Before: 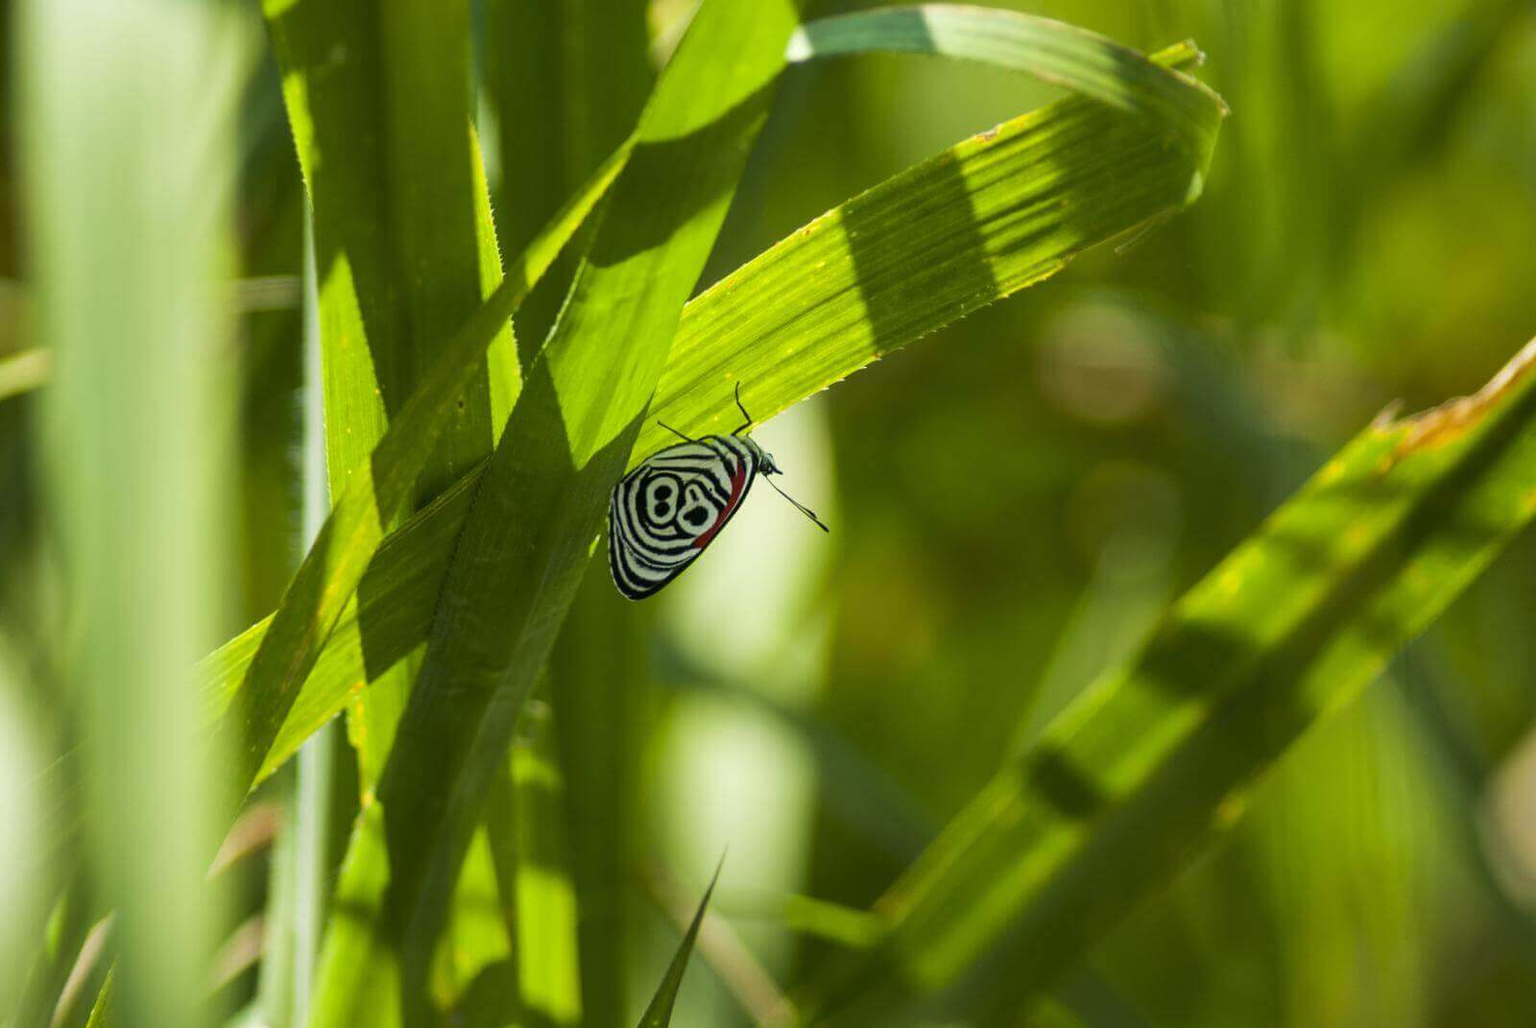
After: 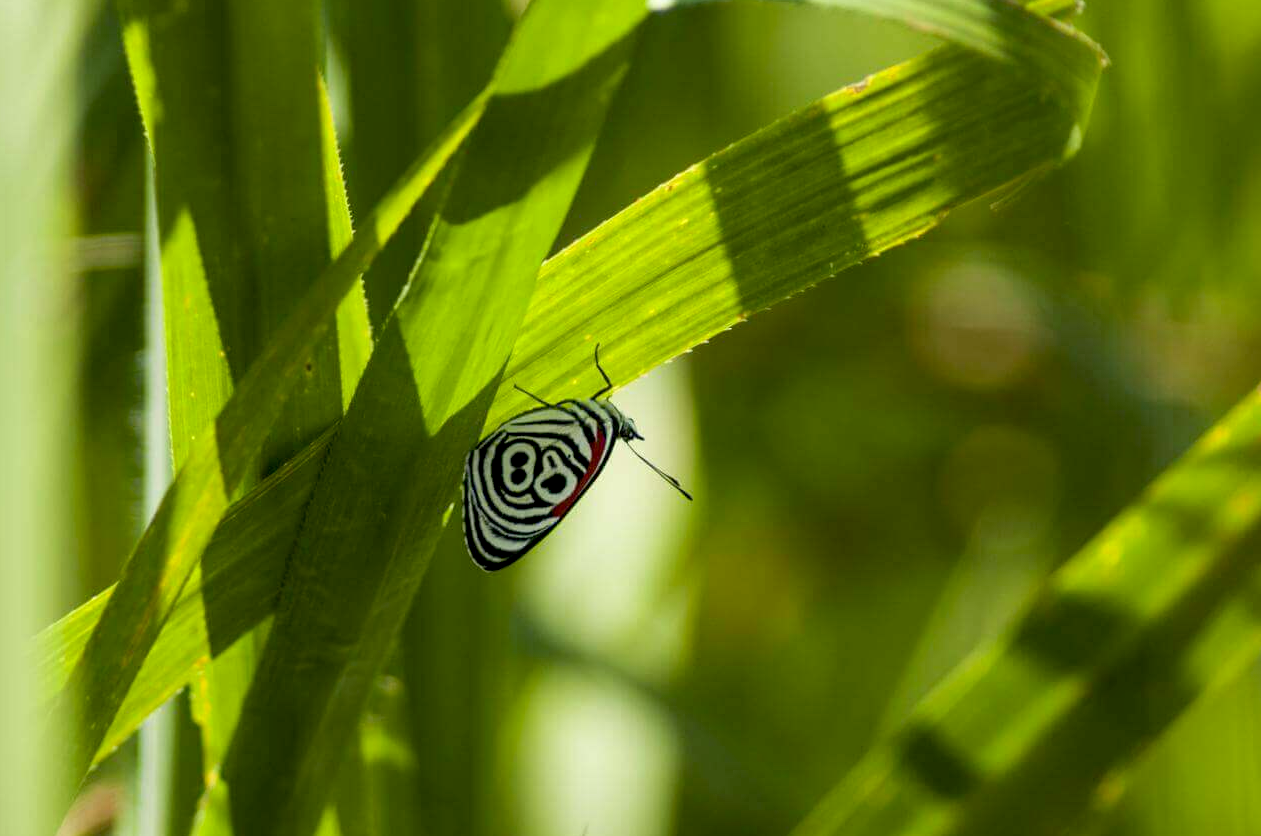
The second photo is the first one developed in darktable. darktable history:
crop and rotate: left 10.77%, top 5.1%, right 10.41%, bottom 16.76%
exposure: black level correction 0.009, compensate highlight preservation false
